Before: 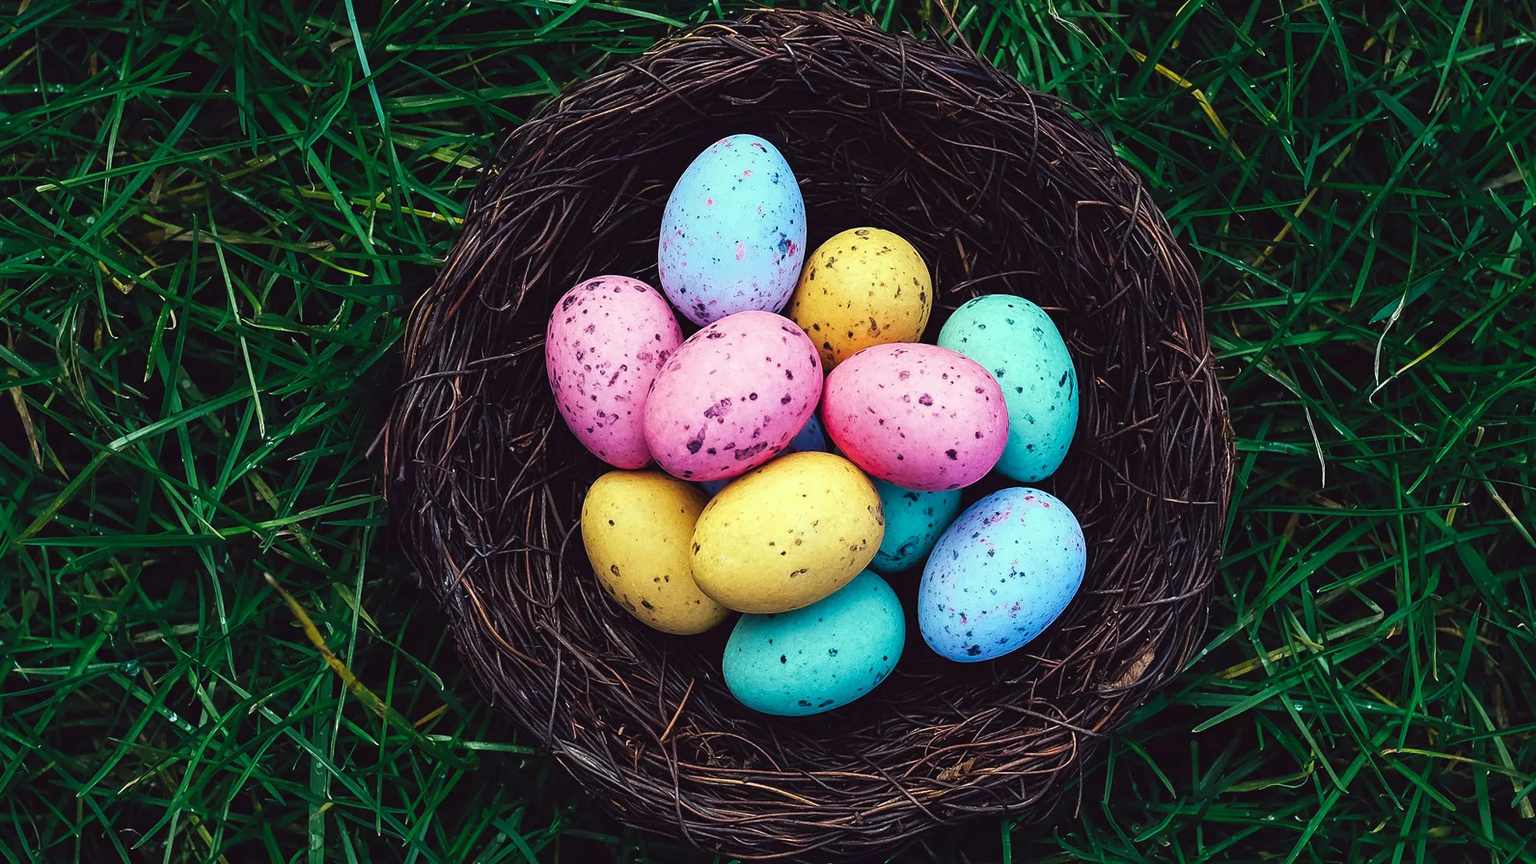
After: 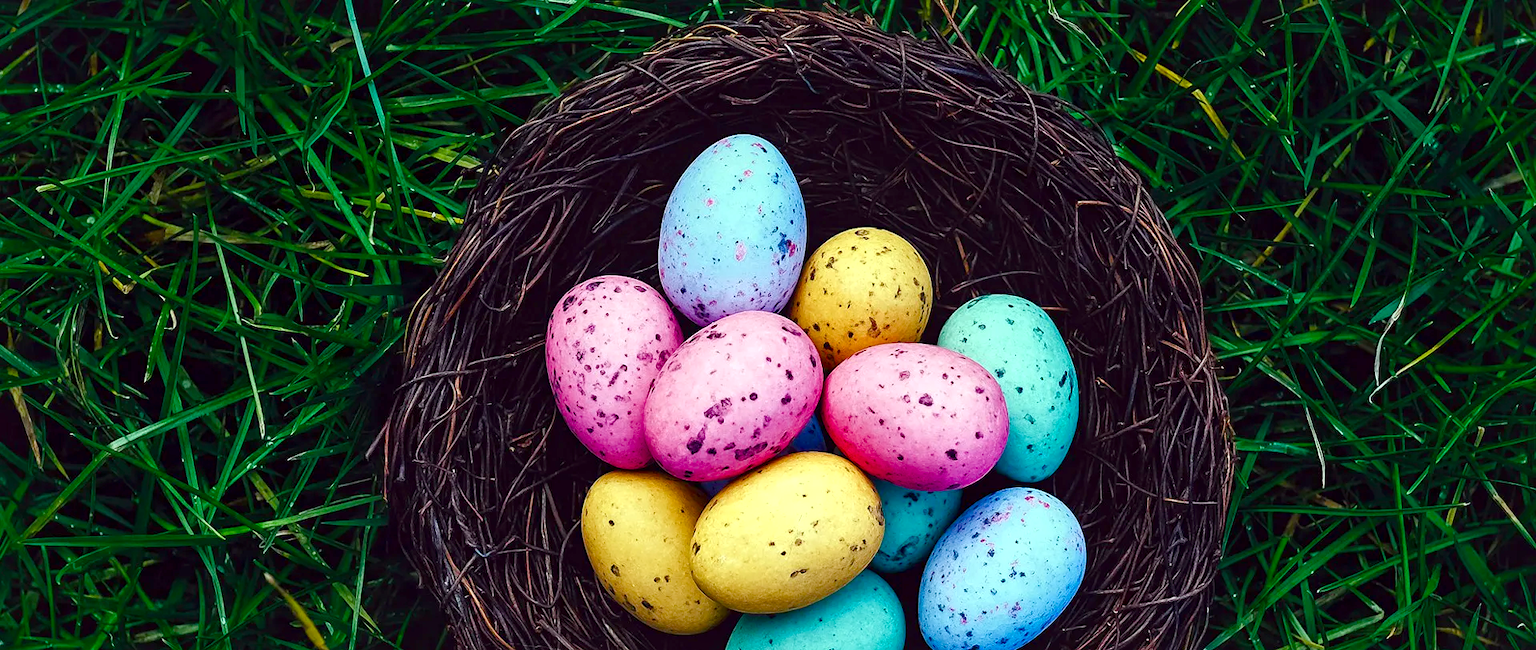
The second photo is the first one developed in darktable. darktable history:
crop: bottom 24.697%
color balance rgb: perceptual saturation grading › global saturation 45.321%, perceptual saturation grading › highlights -50.337%, perceptual saturation grading › shadows 30.05%, global vibrance 15.138%
local contrast: mode bilateral grid, contrast 25, coarseness 60, detail 152%, midtone range 0.2
